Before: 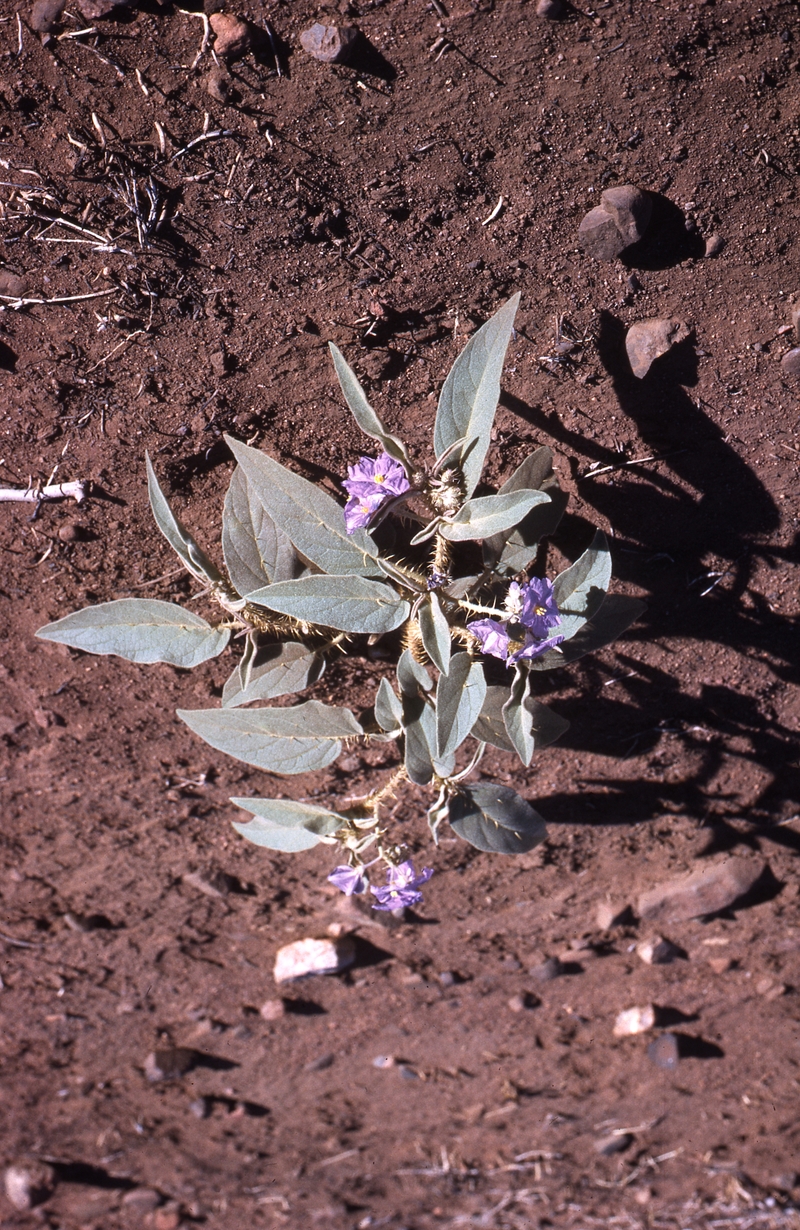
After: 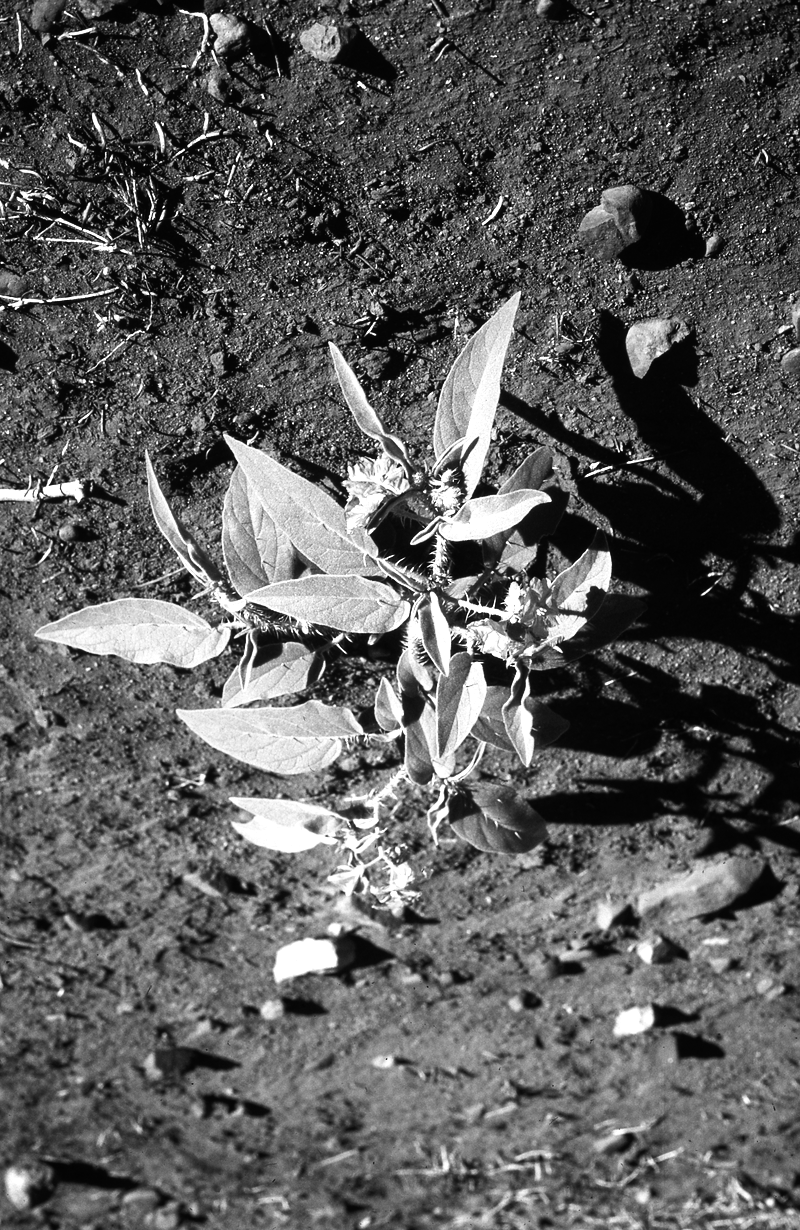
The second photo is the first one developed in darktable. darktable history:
monochrome: on, module defaults
rgb curve: curves: ch0 [(0, 0) (0.078, 0.051) (0.929, 0.956) (1, 1)], compensate middle gray true
tone equalizer: -8 EV -0.75 EV, -7 EV -0.7 EV, -6 EV -0.6 EV, -5 EV -0.4 EV, -3 EV 0.4 EV, -2 EV 0.6 EV, -1 EV 0.7 EV, +0 EV 0.75 EV, edges refinement/feathering 500, mask exposure compensation -1.57 EV, preserve details no
